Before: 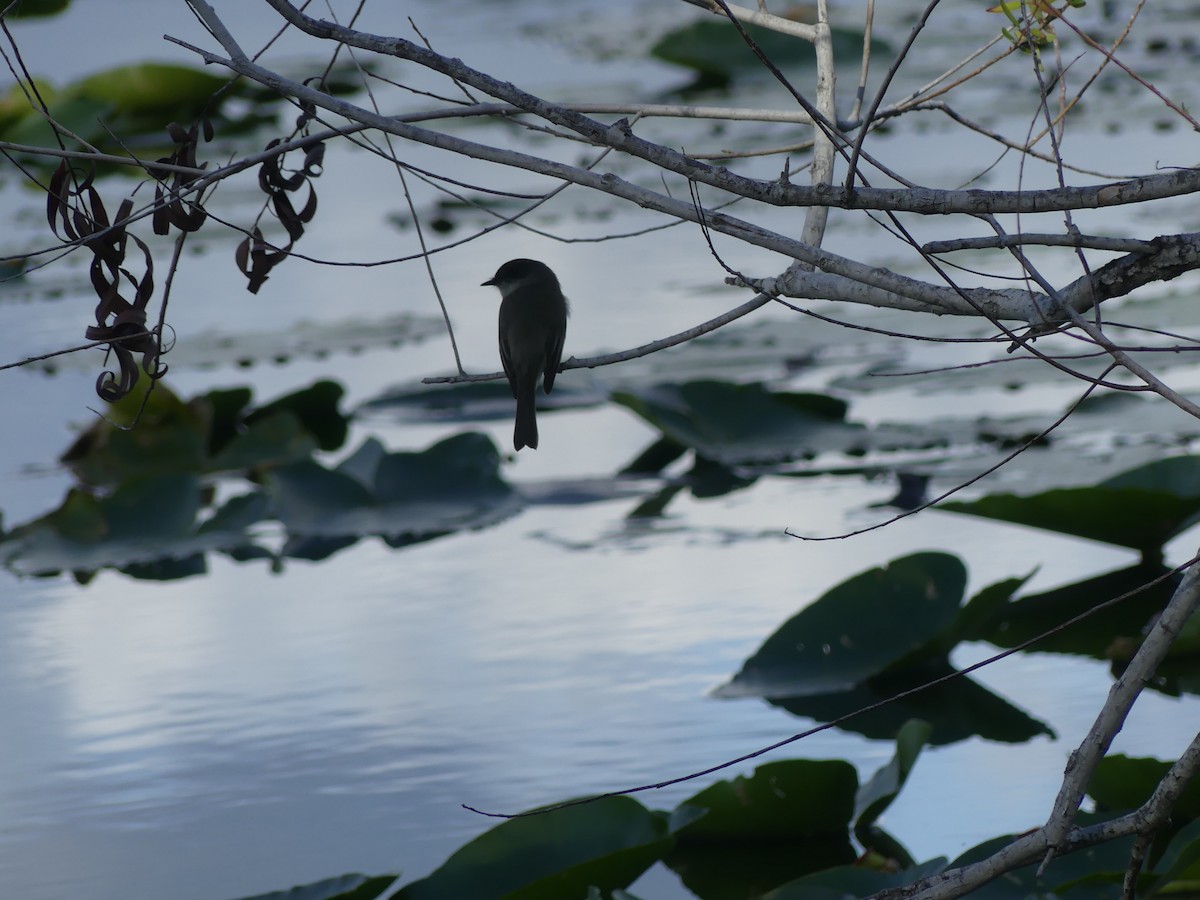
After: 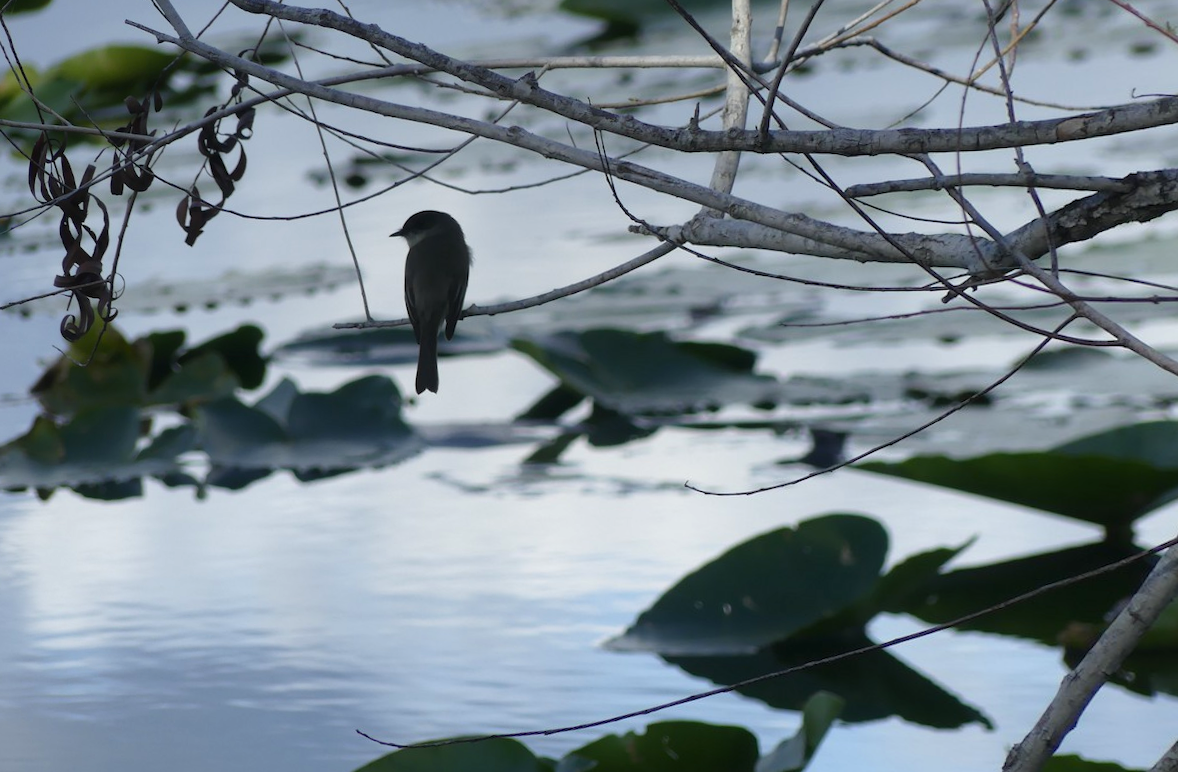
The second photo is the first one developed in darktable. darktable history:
exposure: exposure 0.4 EV, compensate highlight preservation false
rotate and perspective: rotation 1.69°, lens shift (vertical) -0.023, lens shift (horizontal) -0.291, crop left 0.025, crop right 0.988, crop top 0.092, crop bottom 0.842
